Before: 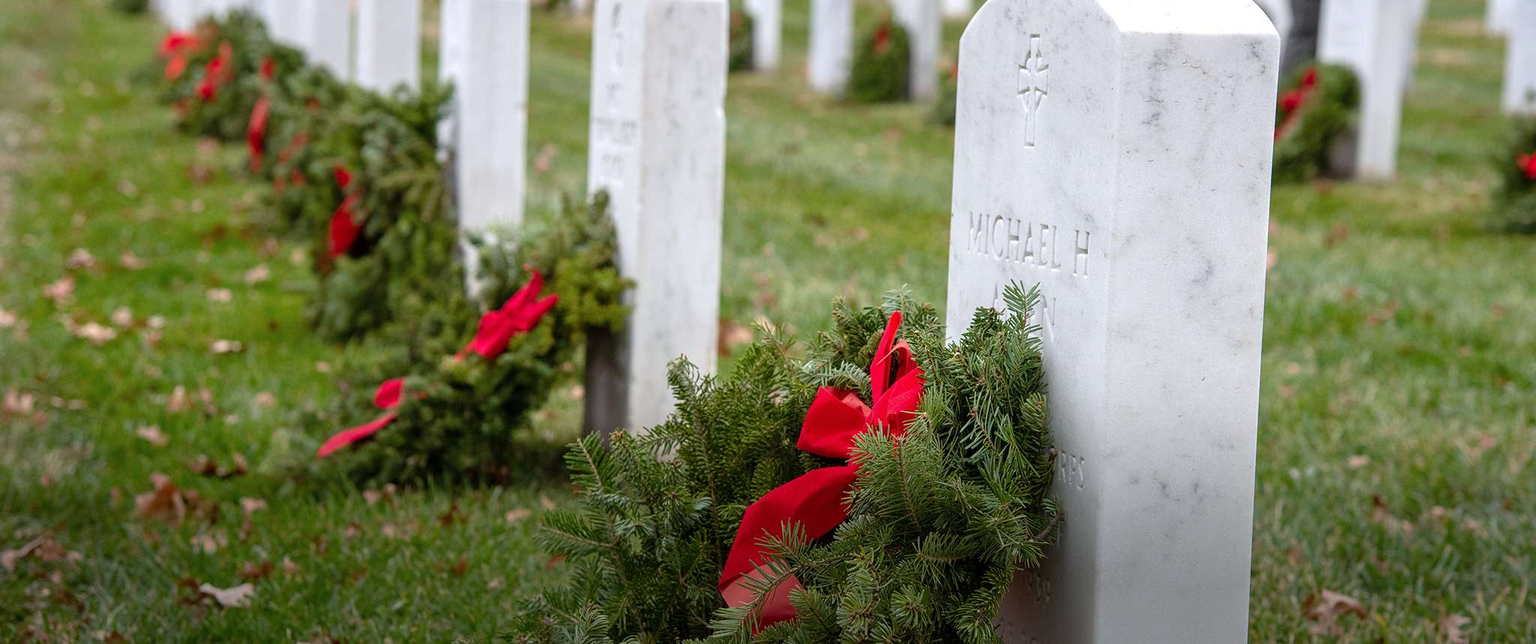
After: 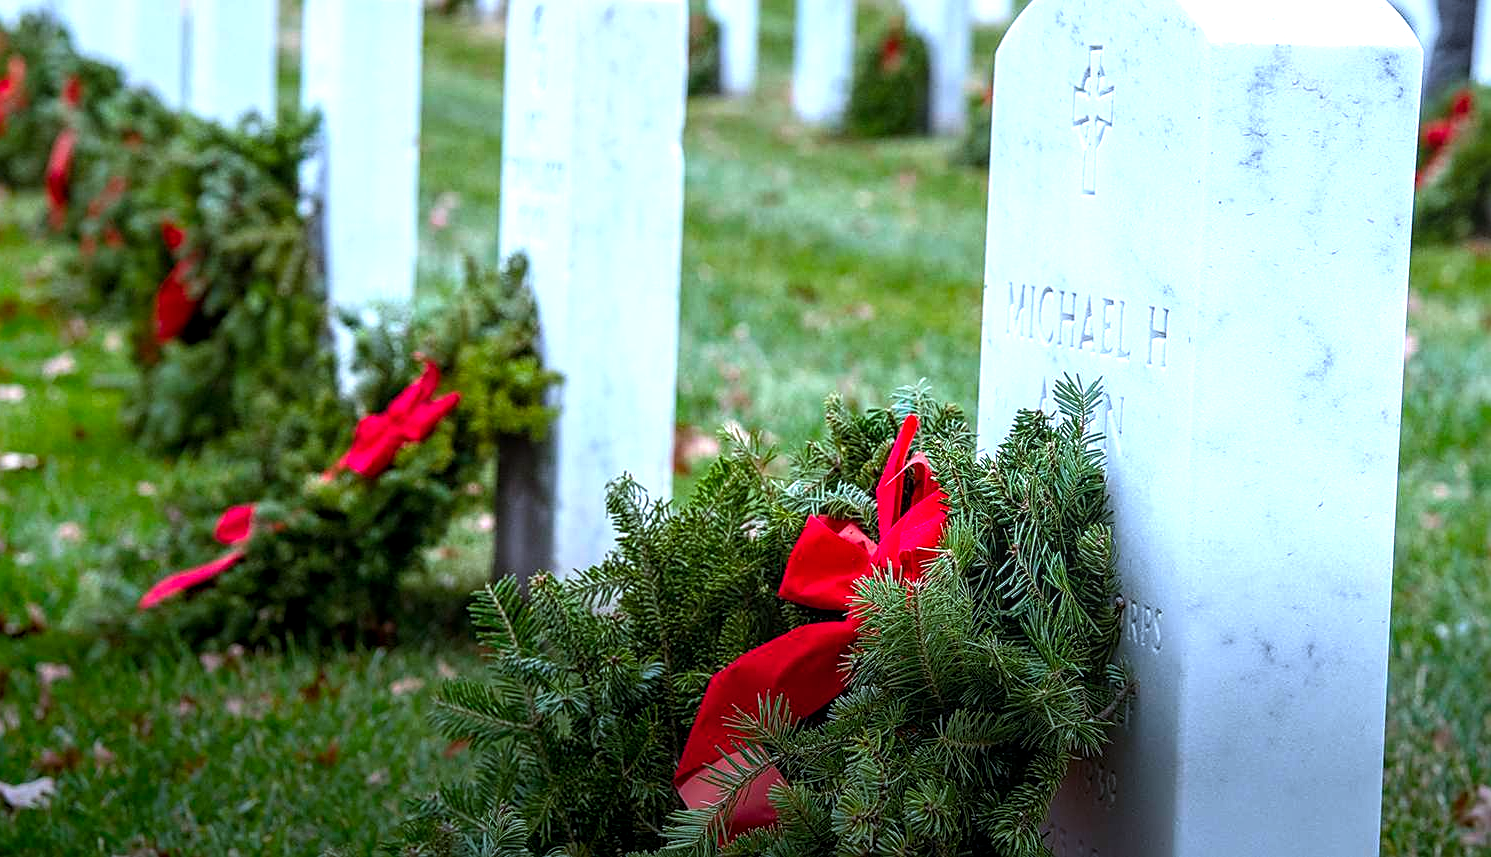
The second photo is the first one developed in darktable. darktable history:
crop: left 13.9%, right 13.294%
color balance rgb: linear chroma grading › global chroma 7.935%, perceptual saturation grading › global saturation 19.501%
color calibration: illuminant custom, x 0.388, y 0.387, temperature 3809.8 K
local contrast: on, module defaults
sharpen: on, module defaults
tone equalizer: -8 EV -0.716 EV, -7 EV -0.672 EV, -6 EV -0.592 EV, -5 EV -0.369 EV, -3 EV 0.399 EV, -2 EV 0.6 EV, -1 EV 0.688 EV, +0 EV 0.743 EV, edges refinement/feathering 500, mask exposure compensation -1.57 EV, preserve details guided filter
